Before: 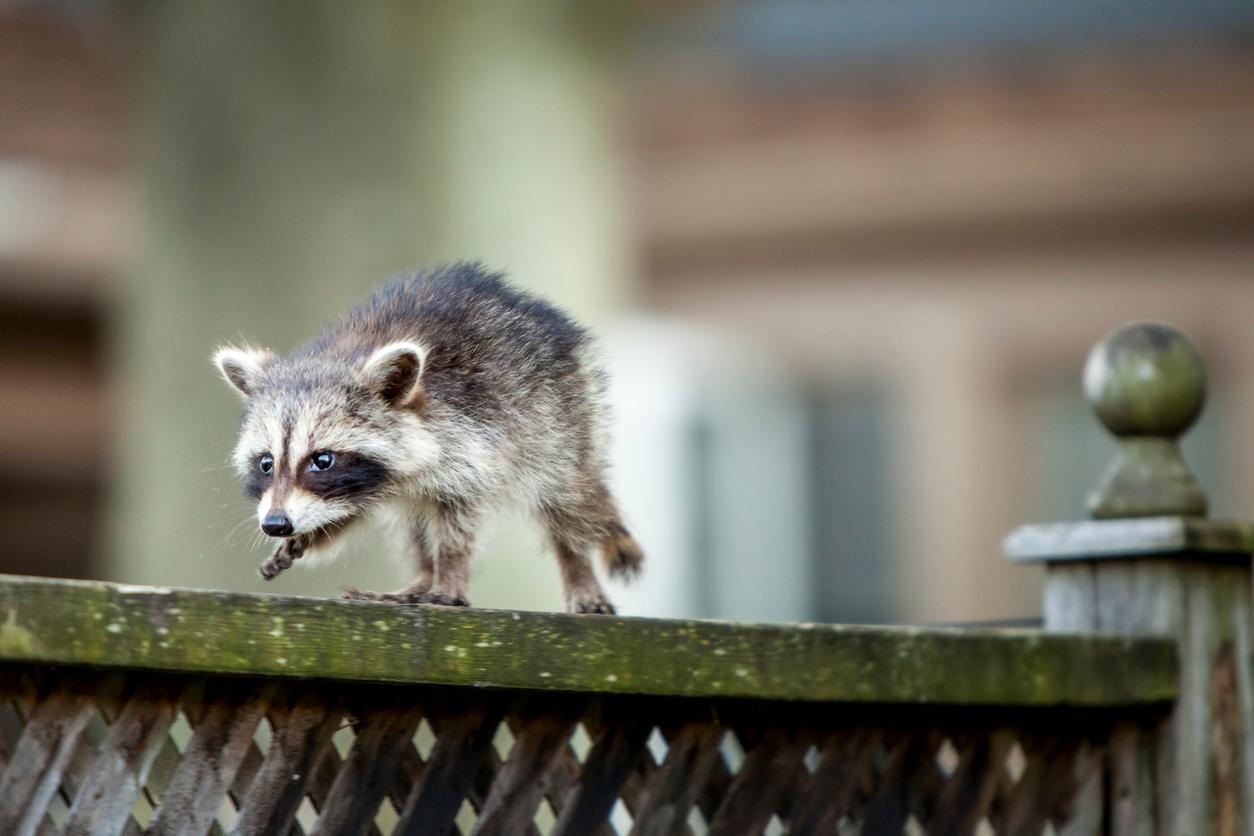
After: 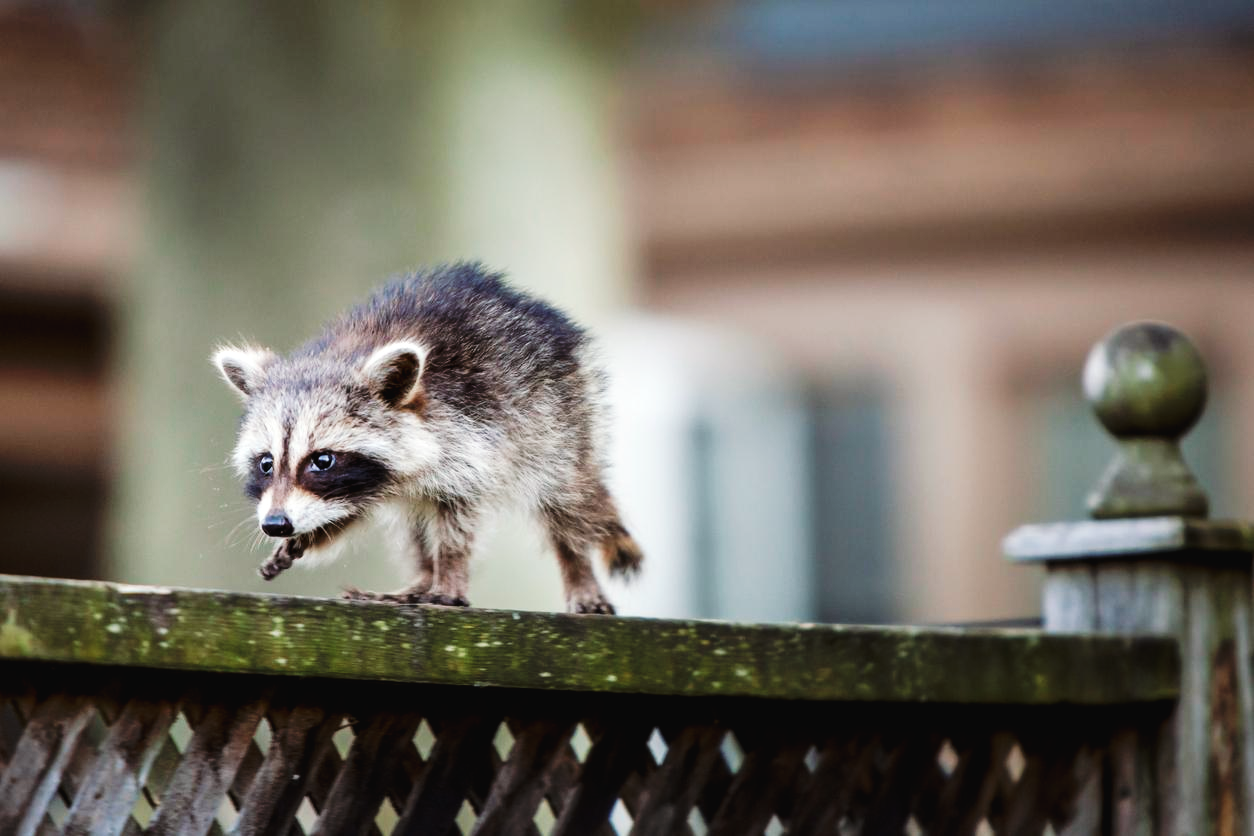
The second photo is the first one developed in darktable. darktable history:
tone curve: curves: ch0 [(0, 0) (0.003, 0.02) (0.011, 0.021) (0.025, 0.022) (0.044, 0.023) (0.069, 0.026) (0.1, 0.04) (0.136, 0.06) (0.177, 0.092) (0.224, 0.127) (0.277, 0.176) (0.335, 0.258) (0.399, 0.349) (0.468, 0.444) (0.543, 0.546) (0.623, 0.649) (0.709, 0.754) (0.801, 0.842) (0.898, 0.922) (1, 1)], preserve colors none
color look up table: target L [93.8, 93.31, 84.11, 84.1, 69.77, 68.71, 61.67, 51.13, 49.4, 38.78, 32.56, 10.72, 200.38, 101.37, 87.83, 83.94, 80.83, 68.79, 63.73, 61.11, 60.57, 46.42, 43.8, 48.91, 30.97, 26.83, 26.56, 11.63, 79.85, 64.09, 59.89, 56.27, 53.95, 52.28, 56.79, 49.36, 42.1, 39.74, 37.03, 31.81, 16.36, 5.626, 7.847, 87.11, 72.76, 68.2, 53.99, 45.15, 33.87], target a [-15.1, -19.84, -59.59, -76.26, -55.59, -34.75, -41.54, -25.38, -6.118, -25.26, -20.14, -7.428, 0, 0, -1.812, 7.635, 19.88, 44.01, 42.03, 49.87, 12.65, 47.89, 37.44, 58, 6.711, 31.68, 34.91, 21.05, 23.55, 66.57, 35.41, 71.19, 2.411, 19.73, 74.49, 59.42, 24.36, 29.35, 45.7, 17.1, 39.03, 39.07, 6.963, -46.85, -6.323, -21.62, -8.601, -19.44, -1.149], target b [21.81, 81.44, 16.54, 64.89, 53.04, 36.91, 20.72, 17.14, 35.04, 24.49, 17.79, 3.325, 0, -0.001, 55.53, 0.91, 21.74, -1.318, 52.14, 25.76, 29.65, 24.08, 39.32, 45.68, 11.03, 31.88, 8.058, 18.41, -21.55, -41.61, -4.908, -13.73, -60.07, -49.45, -45.26, 2.375, -21.59, -74.37, -45.97, -46.37, -49.89, -37.64, -19.71, -11.1, -15.1, -40.48, -15.44, -8.128, -24.18], num patches 49
